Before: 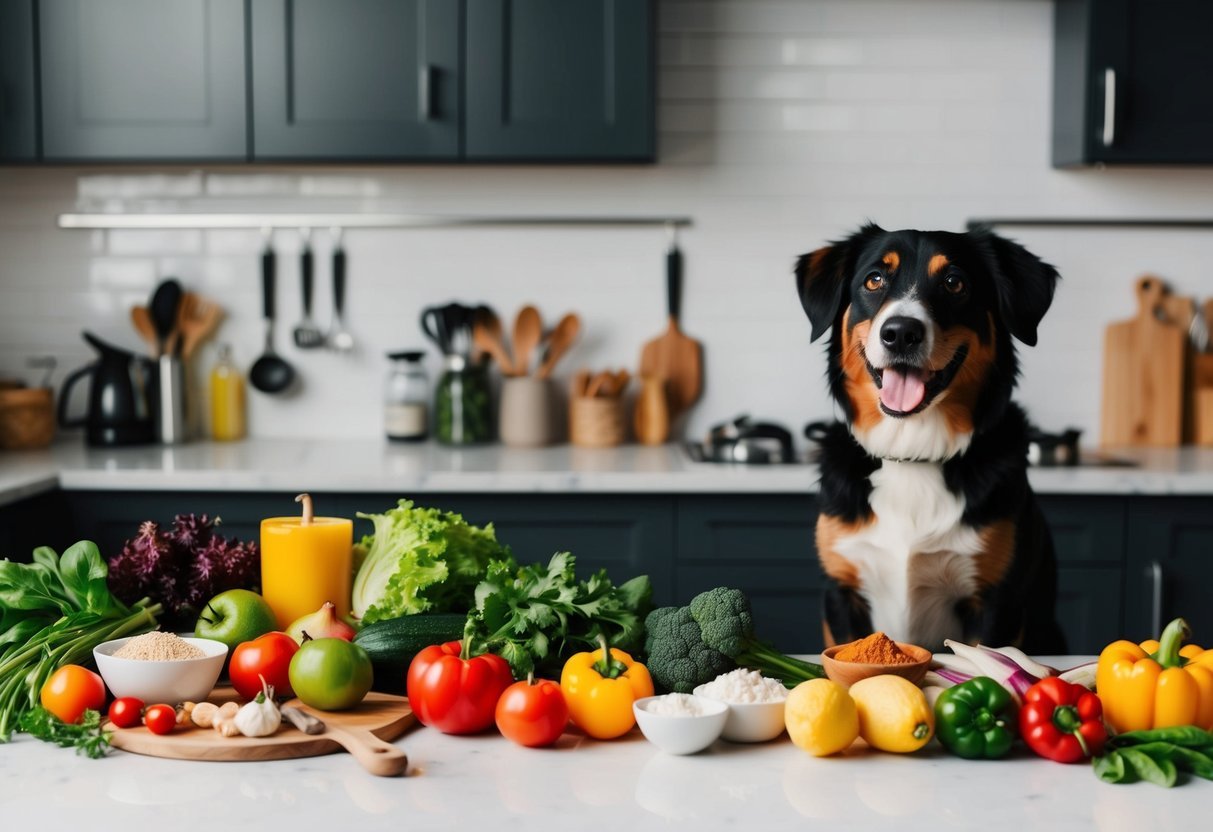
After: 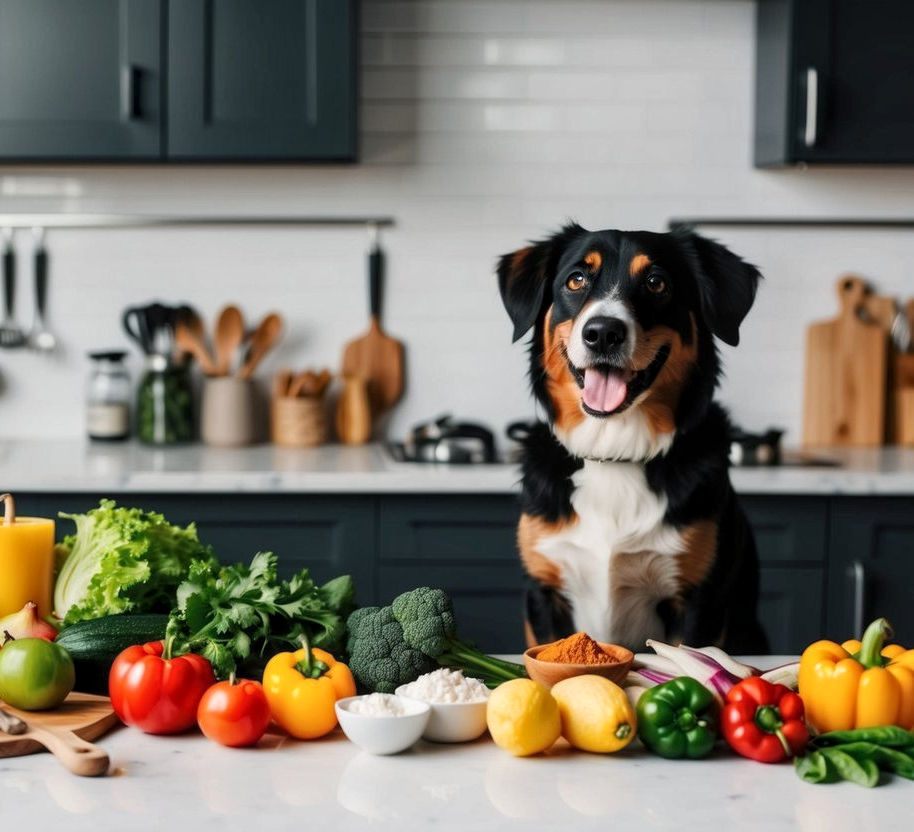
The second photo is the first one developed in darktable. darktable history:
local contrast: highlights 99%, shadows 86%, detail 160%, midtone range 0.2
crop and rotate: left 24.6%
